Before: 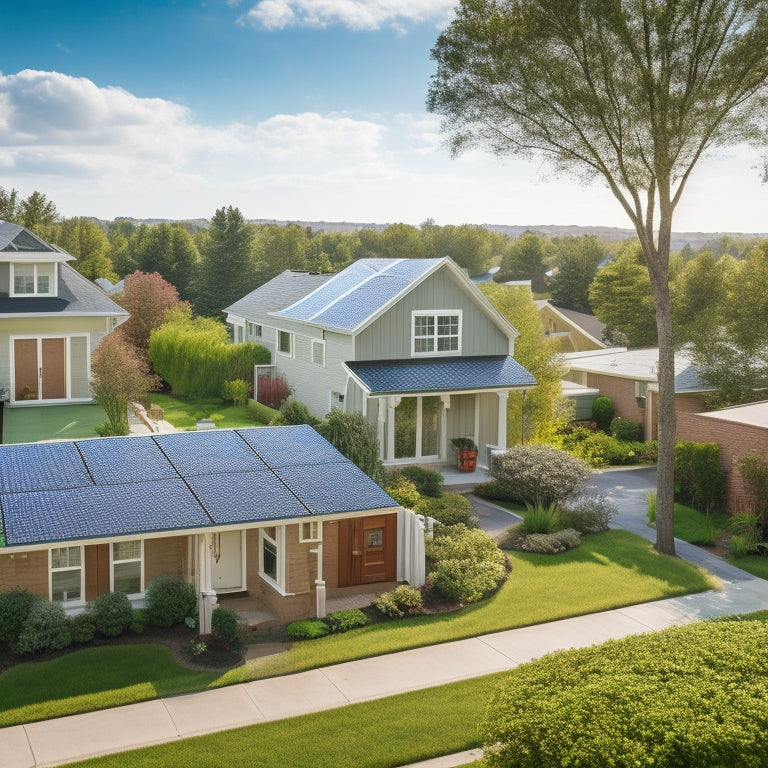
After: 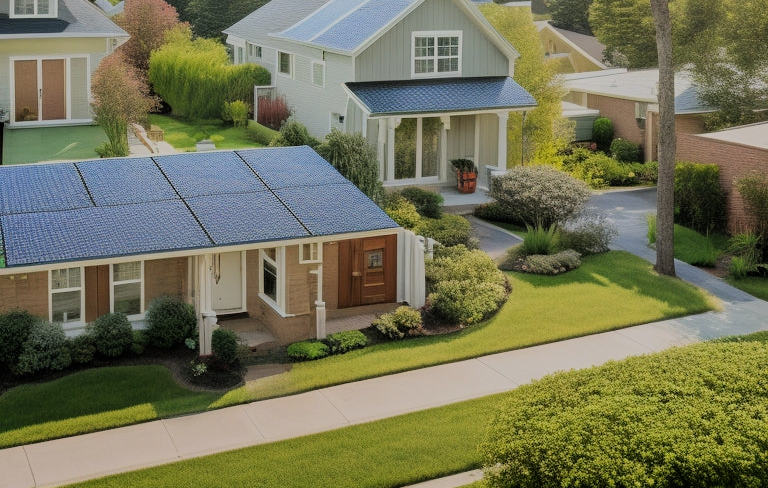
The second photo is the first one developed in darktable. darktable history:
filmic rgb: black relative exposure -6.15 EV, white relative exposure 6.96 EV, hardness 2.23, color science v6 (2022)
crop and rotate: top 36.435%
